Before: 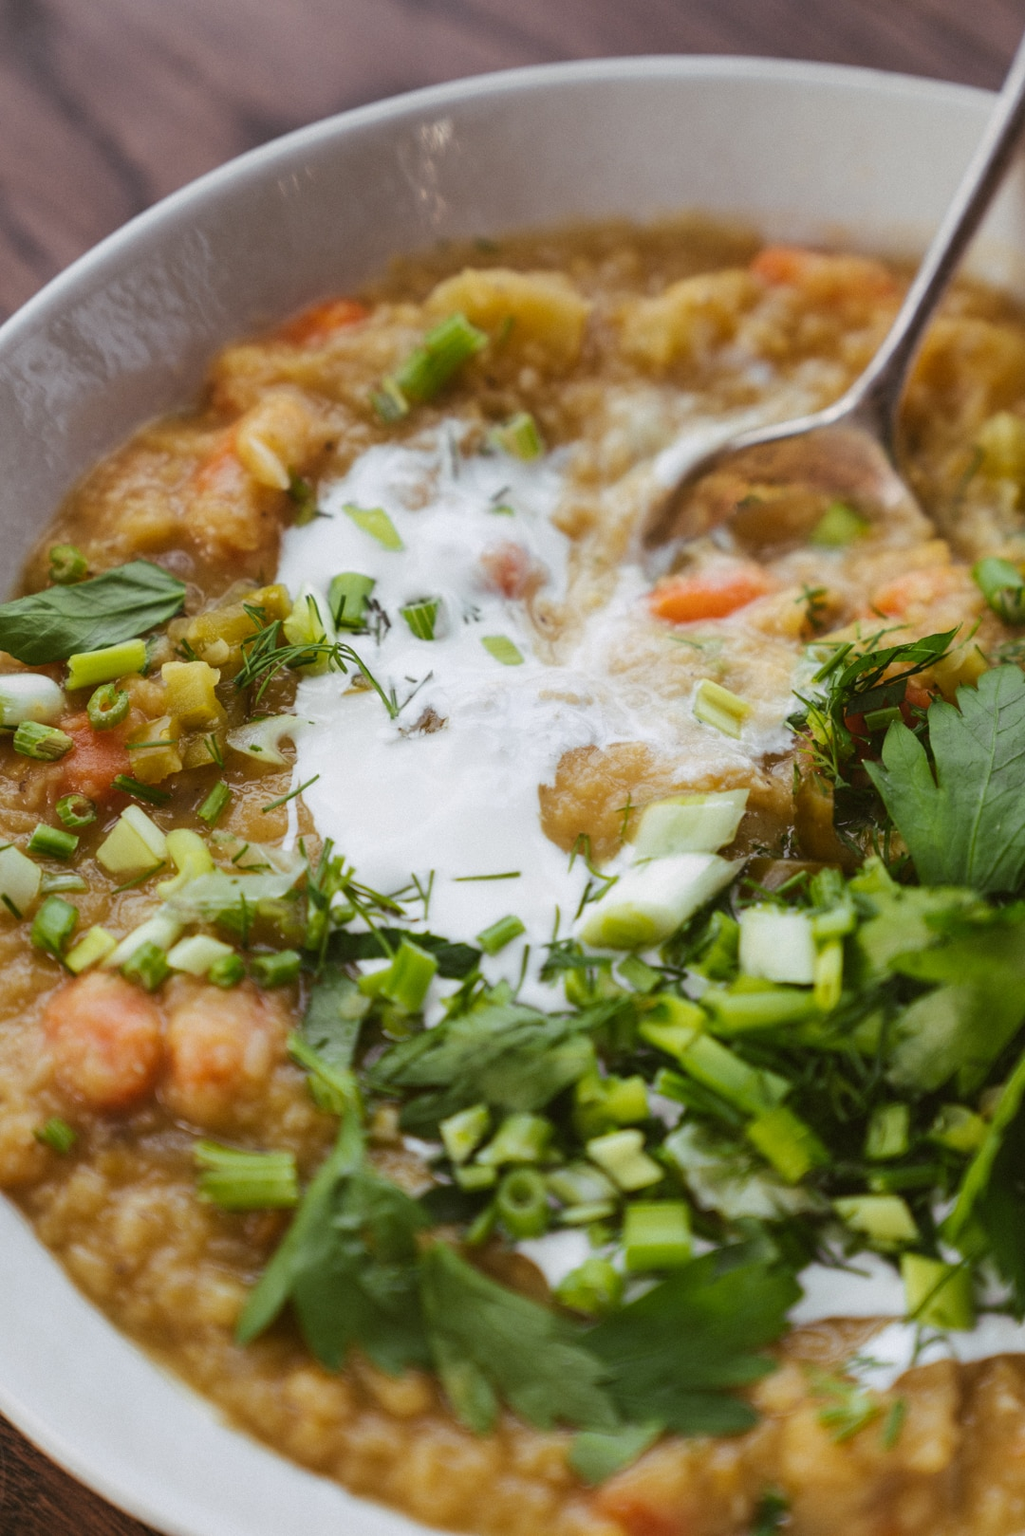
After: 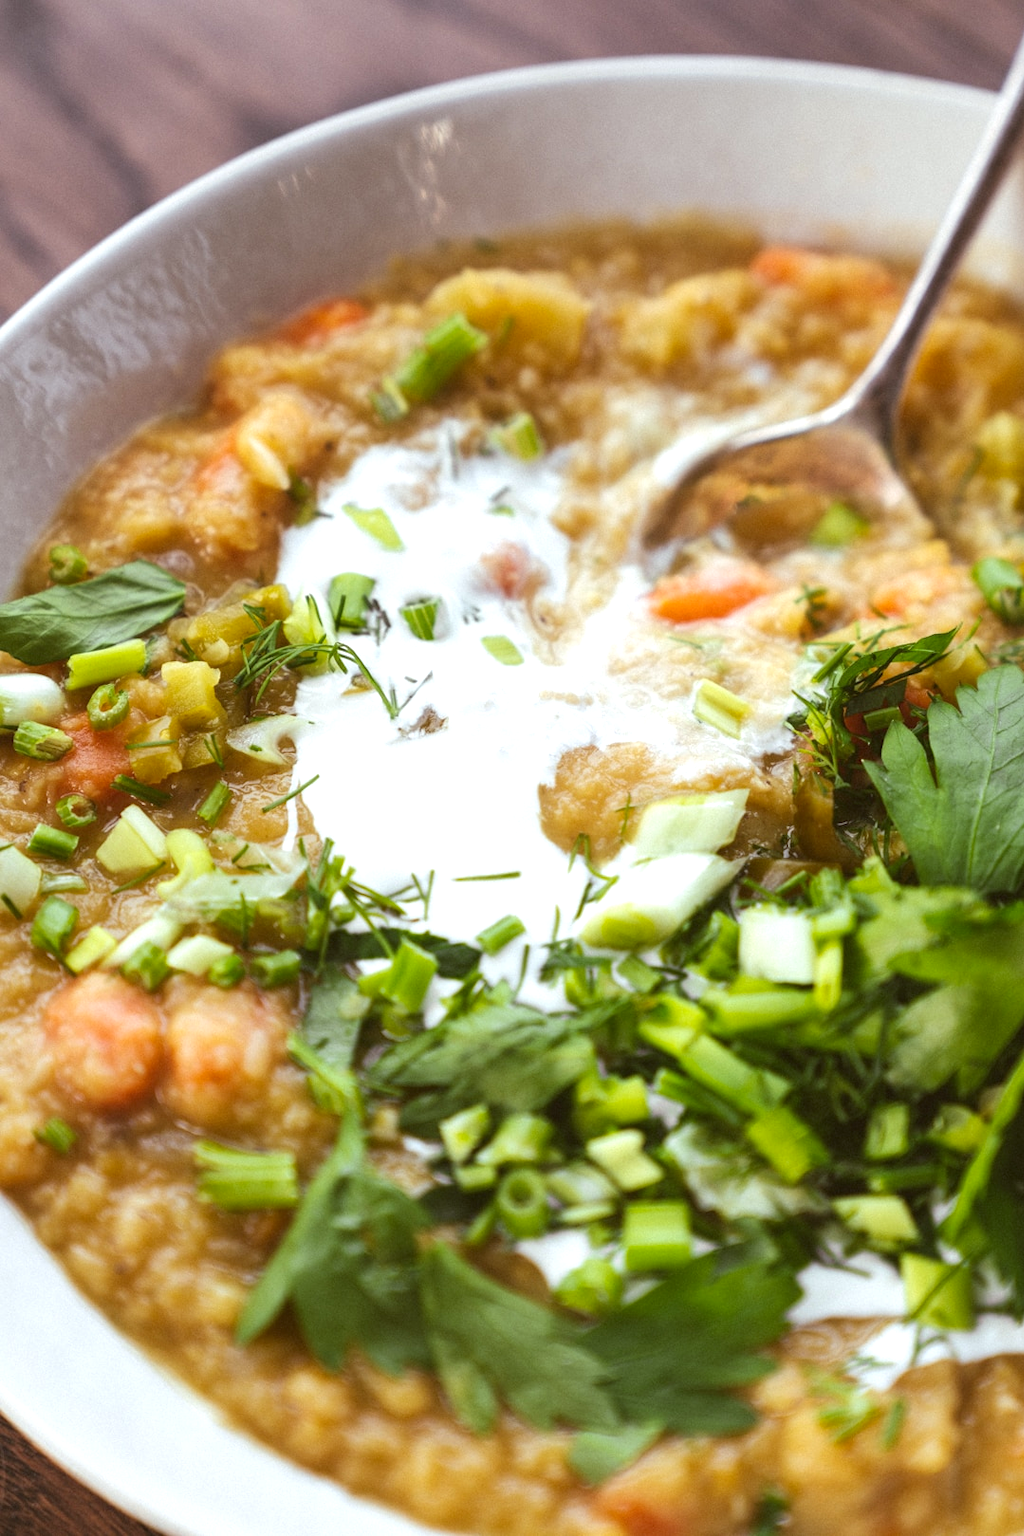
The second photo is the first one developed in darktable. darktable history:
local contrast: mode bilateral grid, contrast 10, coarseness 25, detail 110%, midtone range 0.2
color correction: highlights a* -0.95, highlights b* 4.5, shadows a* 3.55
exposure: exposure 0.669 EV, compensate highlight preservation false
white balance: red 0.976, blue 1.04
